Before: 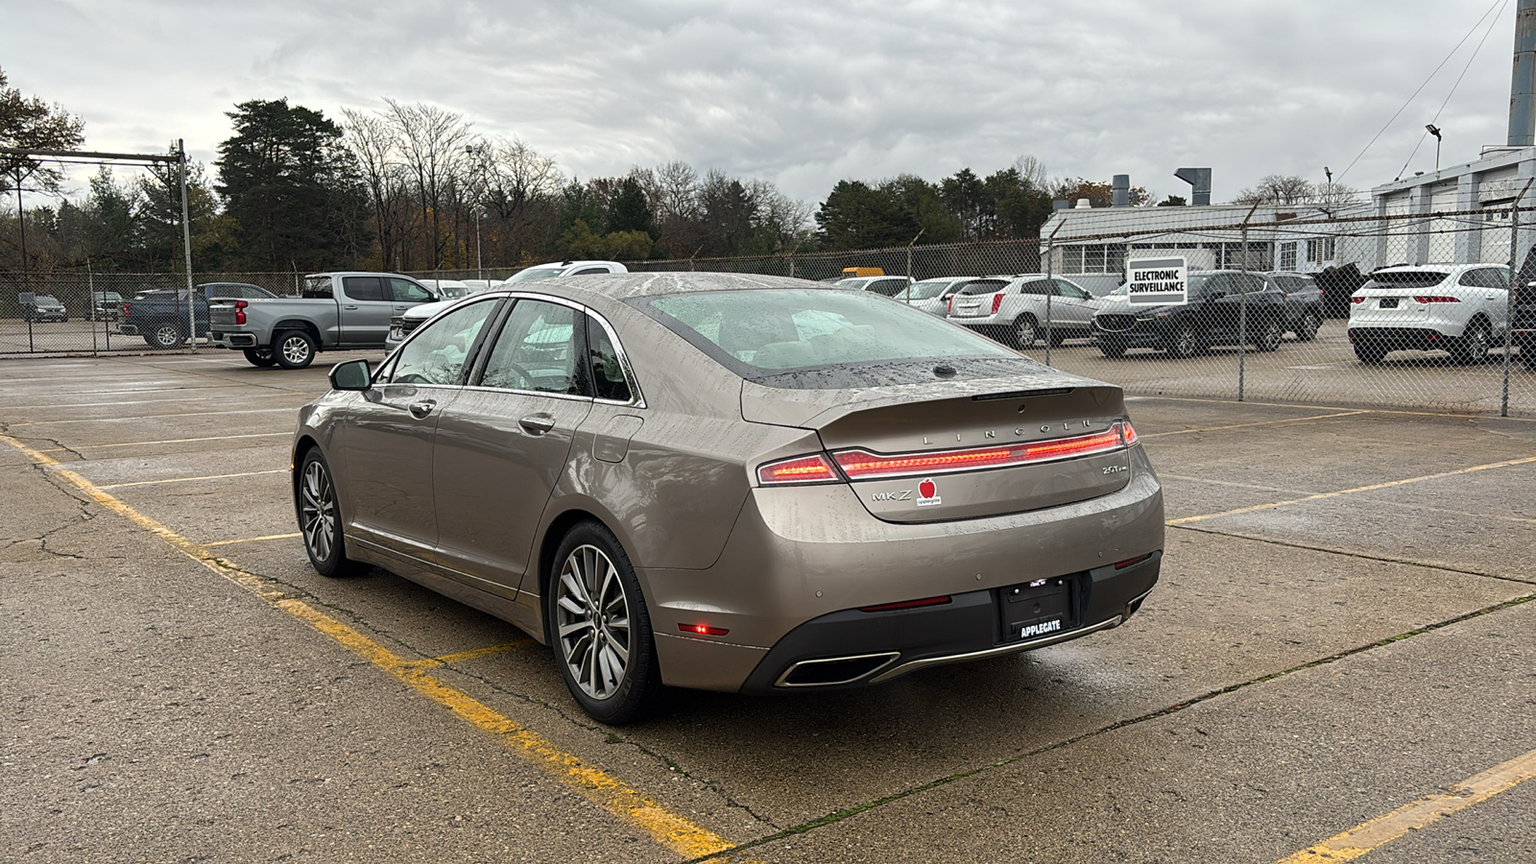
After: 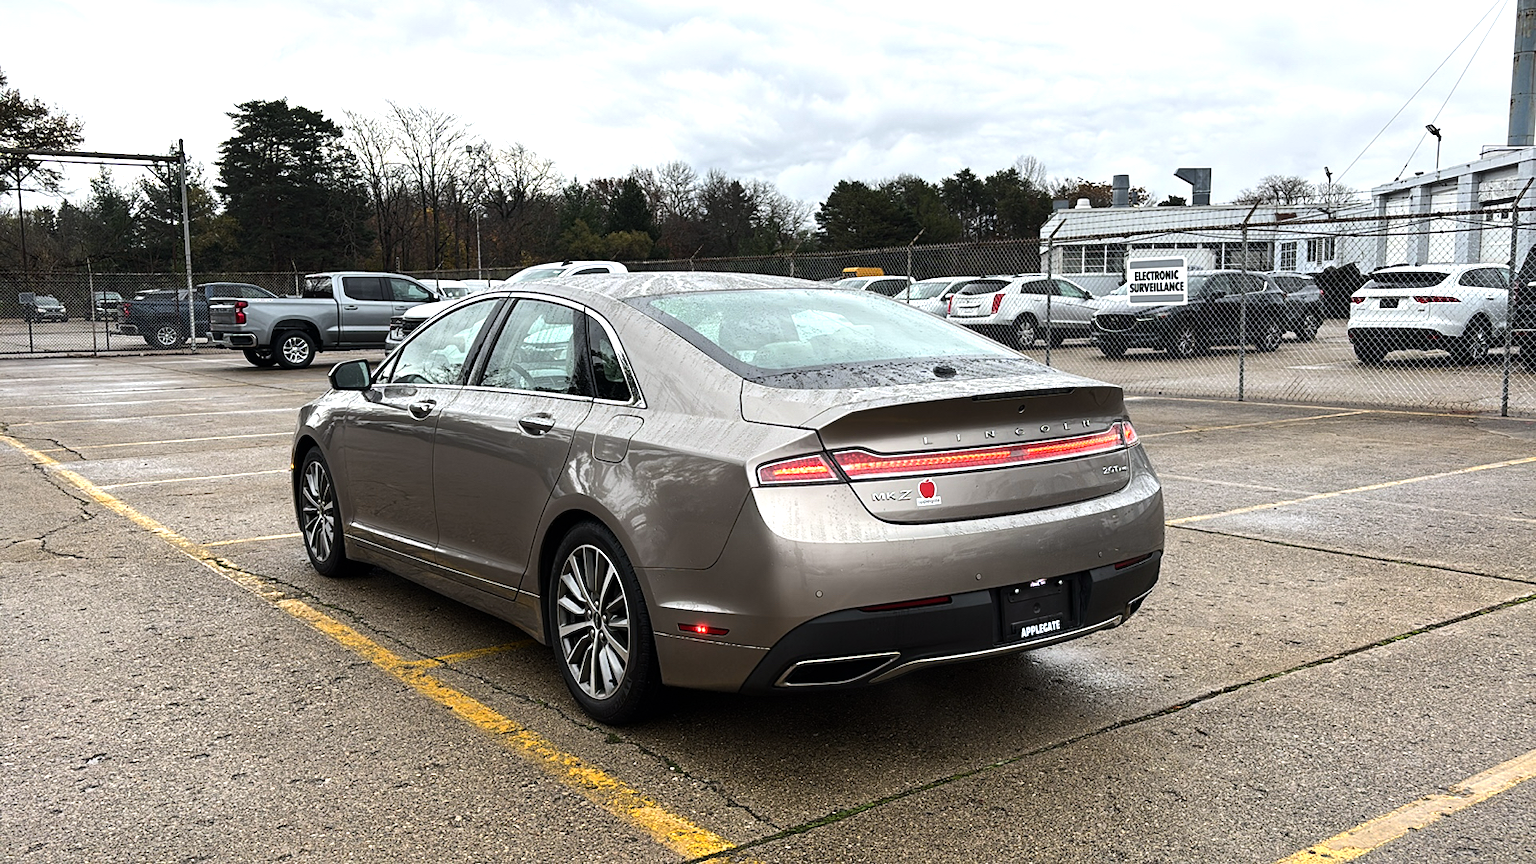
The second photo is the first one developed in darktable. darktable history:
white balance: red 0.983, blue 1.036
tone equalizer: -8 EV -0.75 EV, -7 EV -0.7 EV, -6 EV -0.6 EV, -5 EV -0.4 EV, -3 EV 0.4 EV, -2 EV 0.6 EV, -1 EV 0.7 EV, +0 EV 0.75 EV, edges refinement/feathering 500, mask exposure compensation -1.57 EV, preserve details no
